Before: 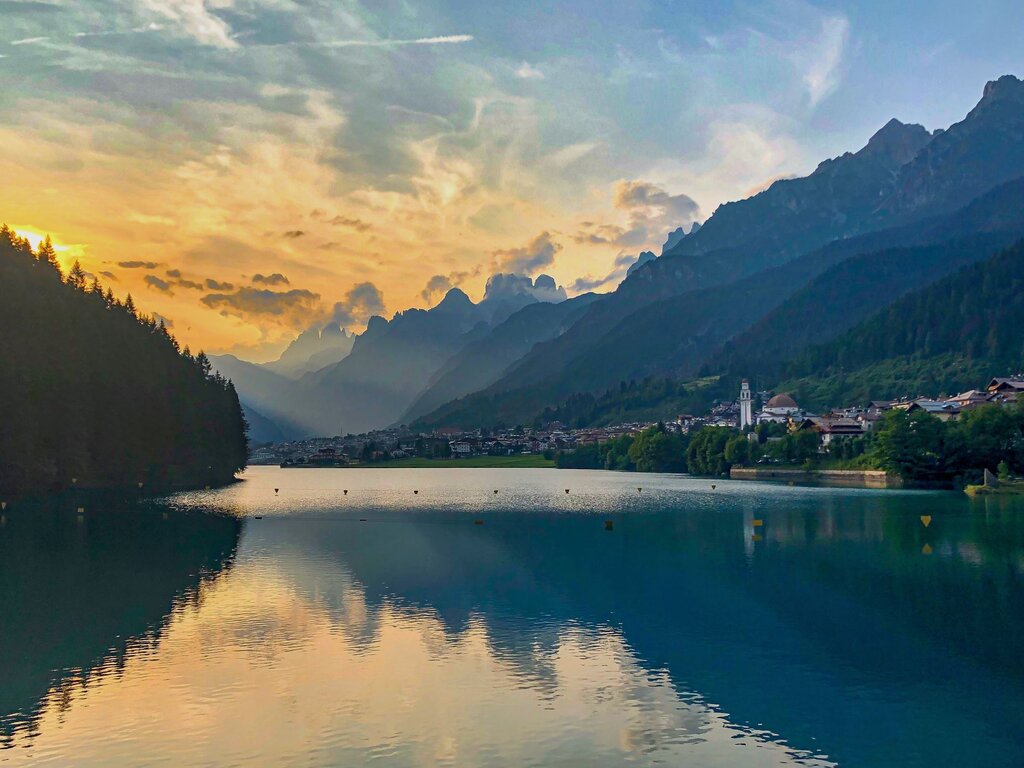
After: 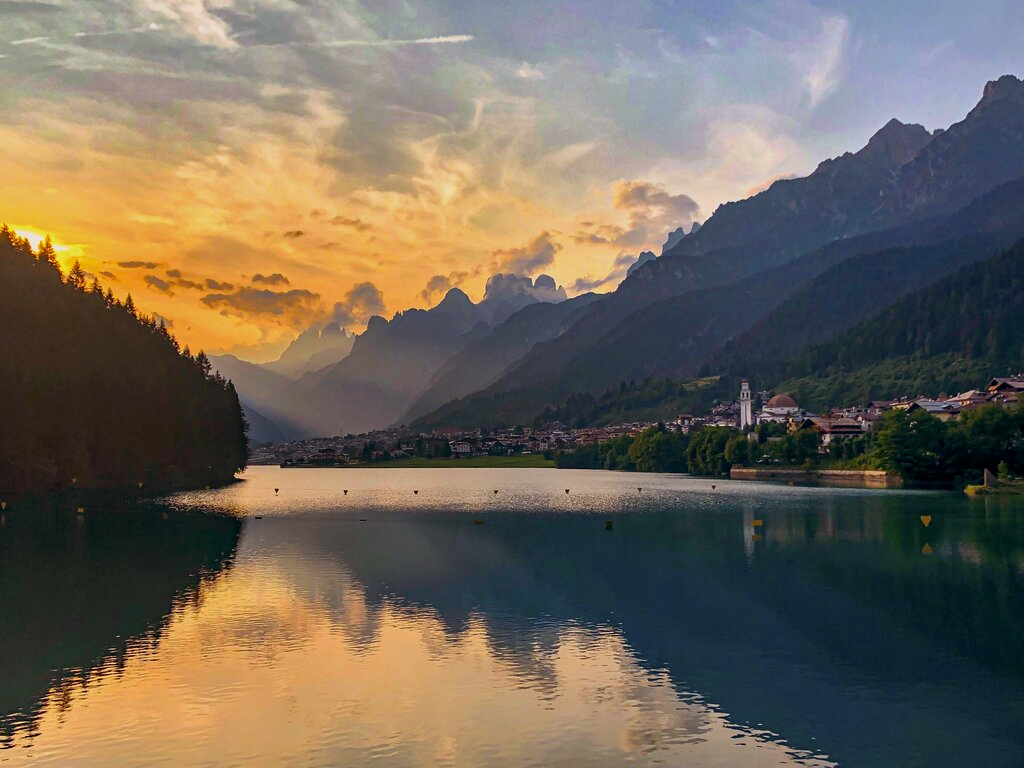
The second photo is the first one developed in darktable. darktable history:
rgb levels: mode RGB, independent channels, levels [[0, 0.5, 1], [0, 0.521, 1], [0, 0.536, 1]]
color balance: lift [0.998, 0.998, 1.001, 1.002], gamma [0.995, 1.025, 0.992, 0.975], gain [0.995, 1.02, 0.997, 0.98]
